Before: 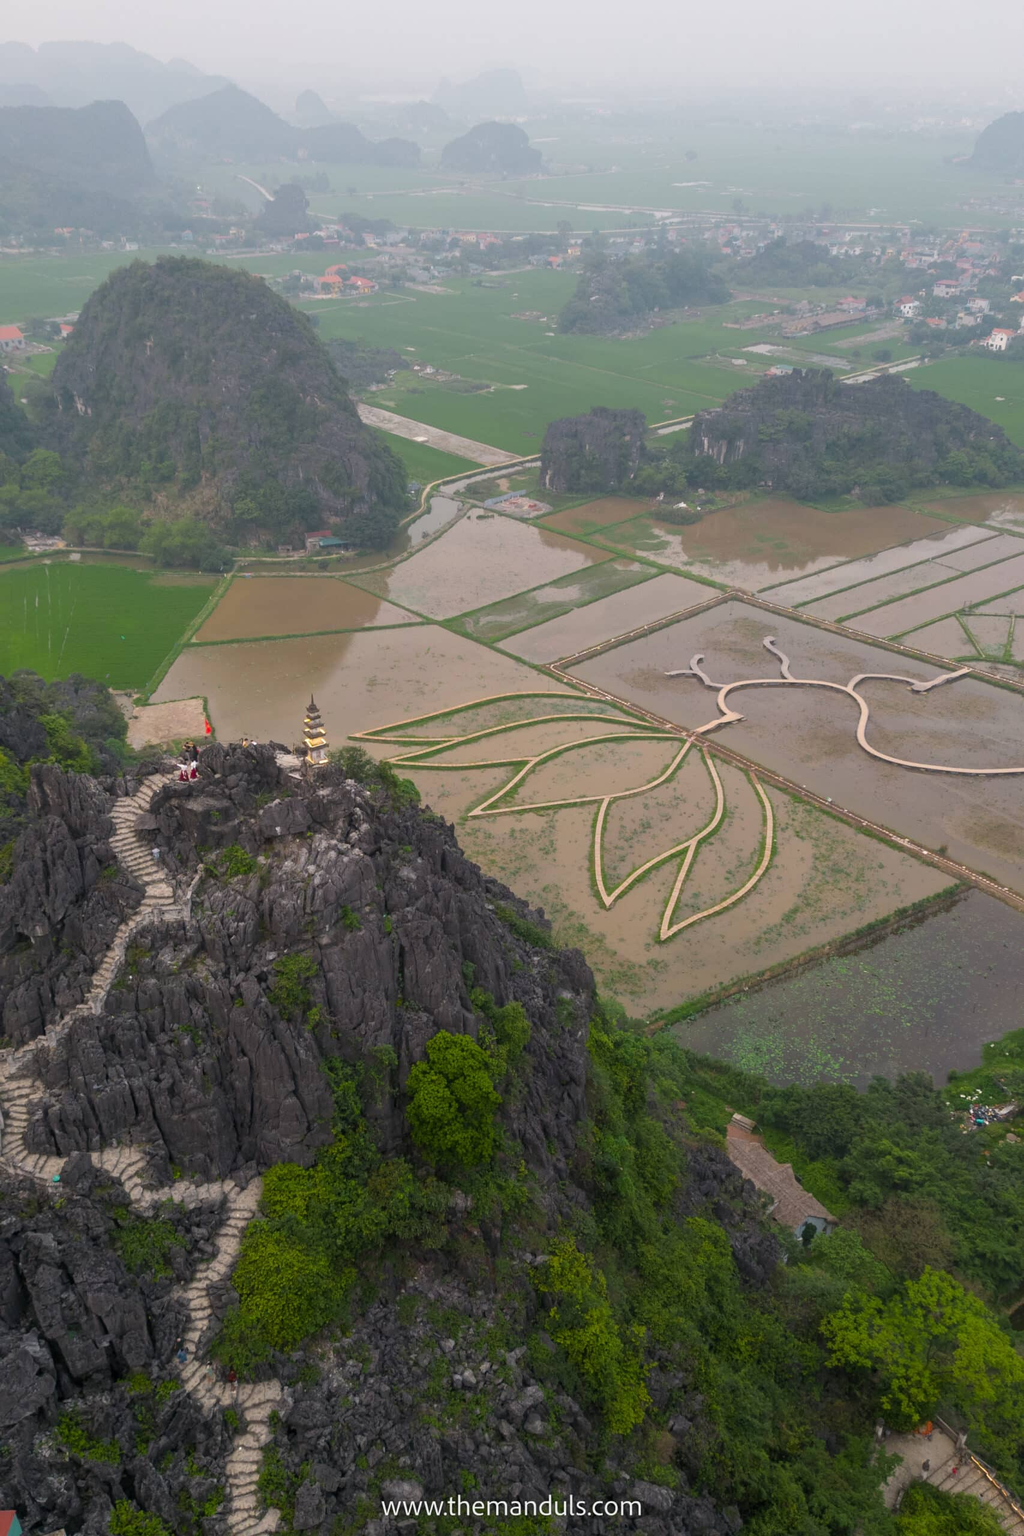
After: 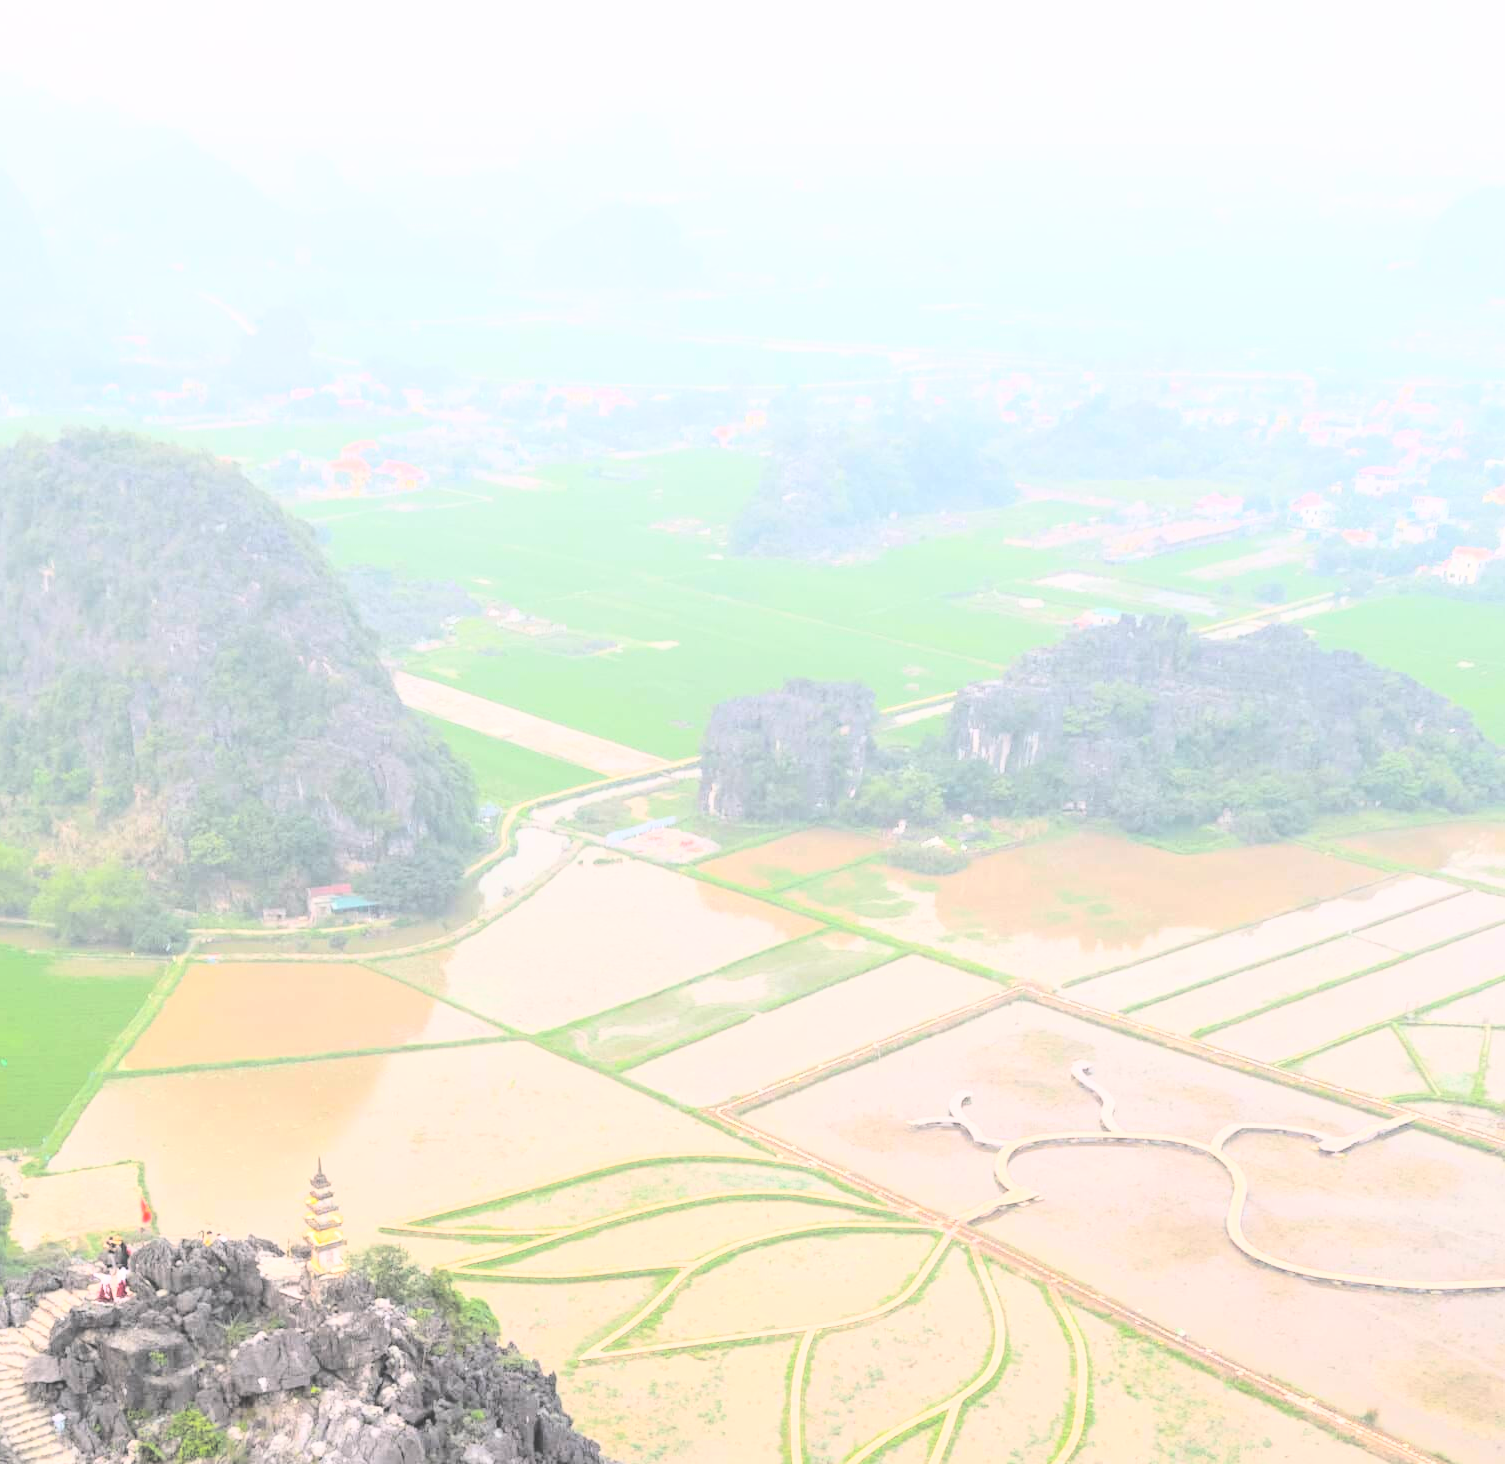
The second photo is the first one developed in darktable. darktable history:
crop and rotate: left 11.812%, bottom 42.776%
contrast brightness saturation: brightness 1
rgb curve: curves: ch0 [(0, 0) (0.21, 0.15) (0.24, 0.21) (0.5, 0.75) (0.75, 0.96) (0.89, 0.99) (1, 1)]; ch1 [(0, 0.02) (0.21, 0.13) (0.25, 0.2) (0.5, 0.67) (0.75, 0.9) (0.89, 0.97) (1, 1)]; ch2 [(0, 0.02) (0.21, 0.13) (0.25, 0.2) (0.5, 0.67) (0.75, 0.9) (0.89, 0.97) (1, 1)], compensate middle gray true
